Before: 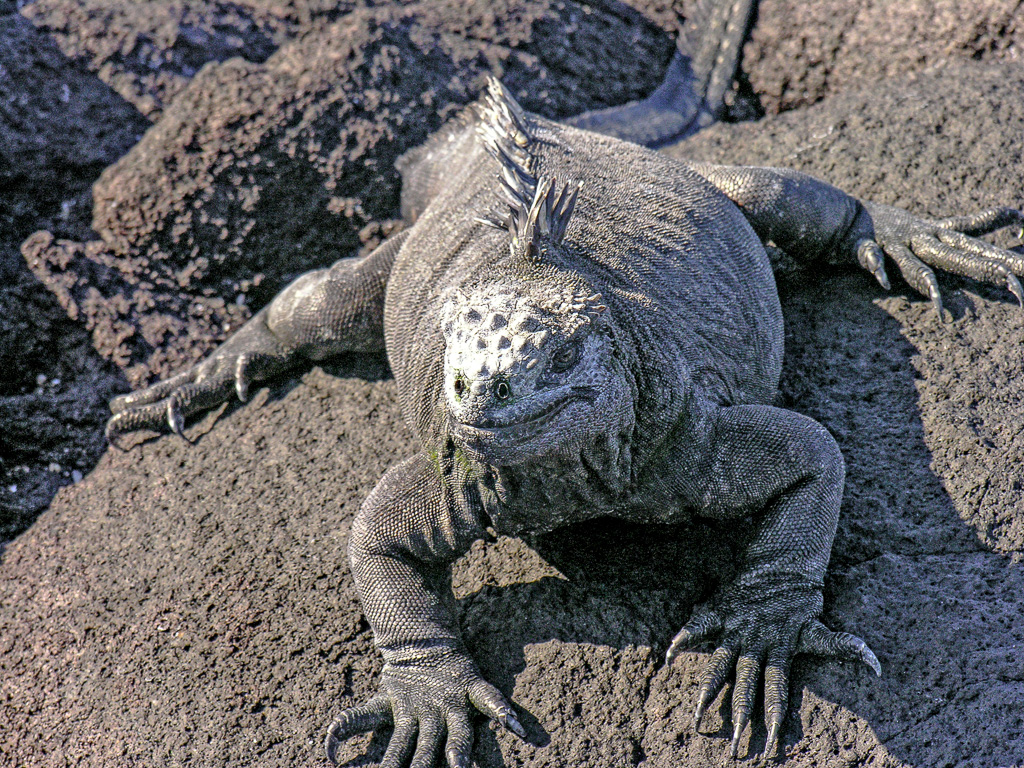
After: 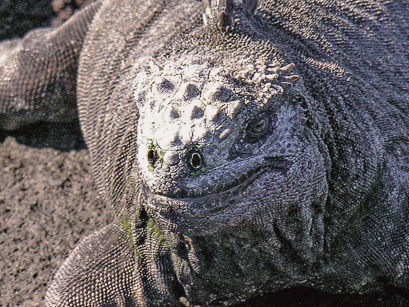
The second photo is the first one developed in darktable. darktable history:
crop: left 30%, top 30%, right 30%, bottom 30%
tone curve: curves: ch0 [(0, 0.029) (0.253, 0.237) (1, 0.945)]; ch1 [(0, 0) (0.401, 0.42) (0.442, 0.47) (0.492, 0.498) (0.511, 0.523) (0.557, 0.565) (0.66, 0.683) (1, 1)]; ch2 [(0, 0) (0.394, 0.413) (0.5, 0.5) (0.578, 0.568) (1, 1)], color space Lab, independent channels, preserve colors none
